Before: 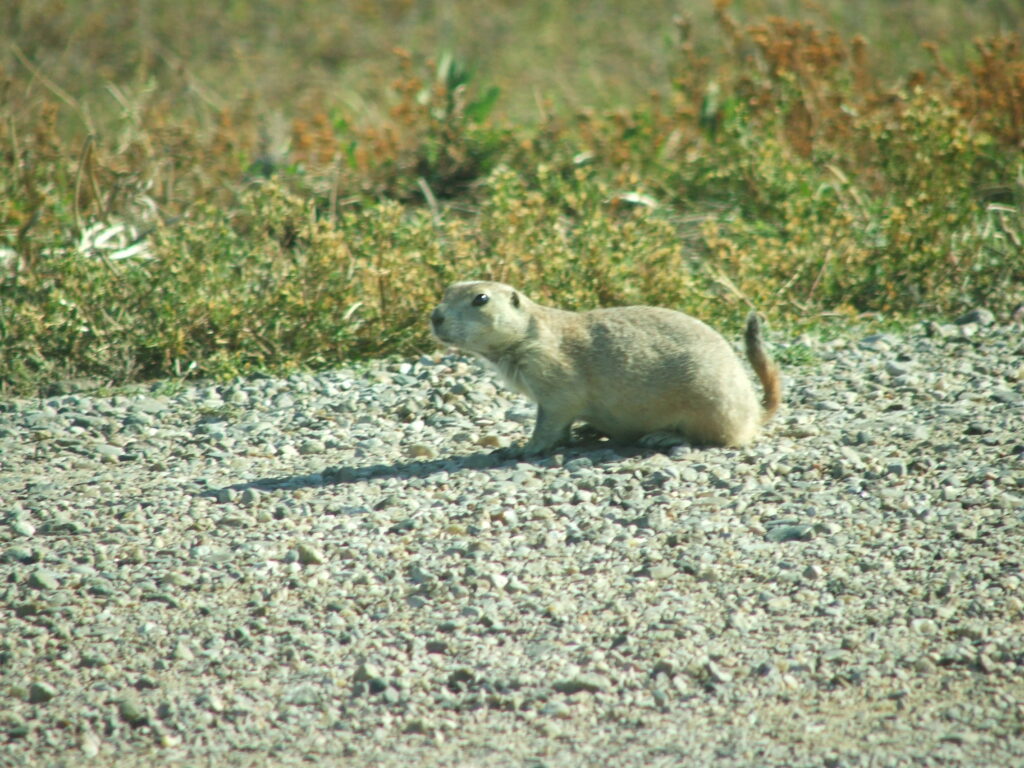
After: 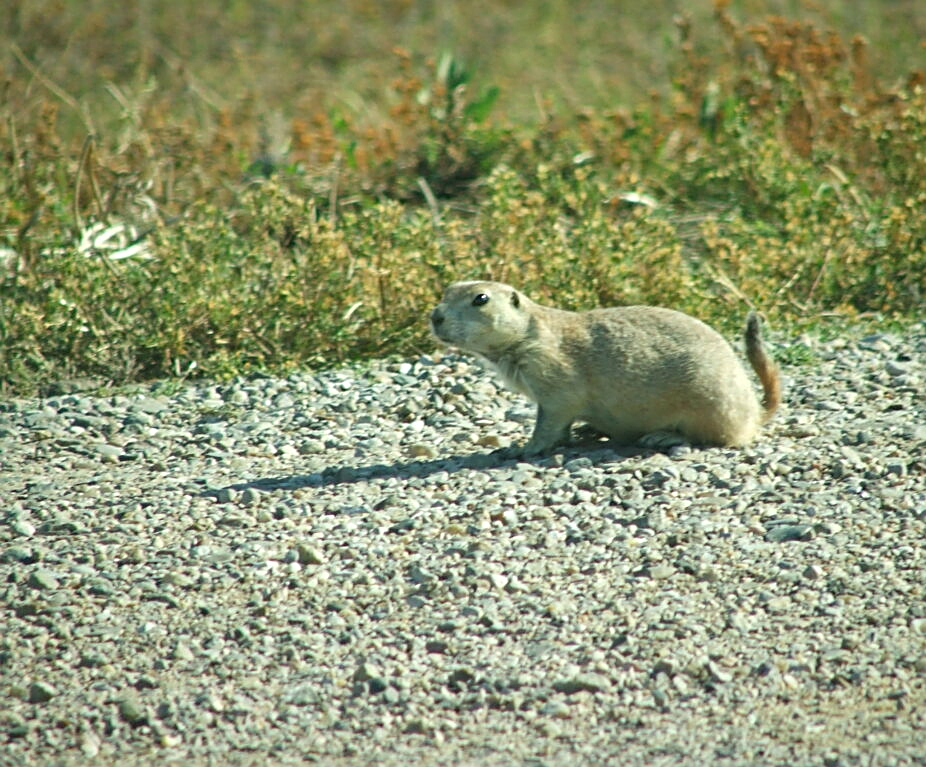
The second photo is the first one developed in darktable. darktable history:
sharpen: on, module defaults
haze removal: compatibility mode true, adaptive false
crop: right 9.509%, bottom 0.031%
